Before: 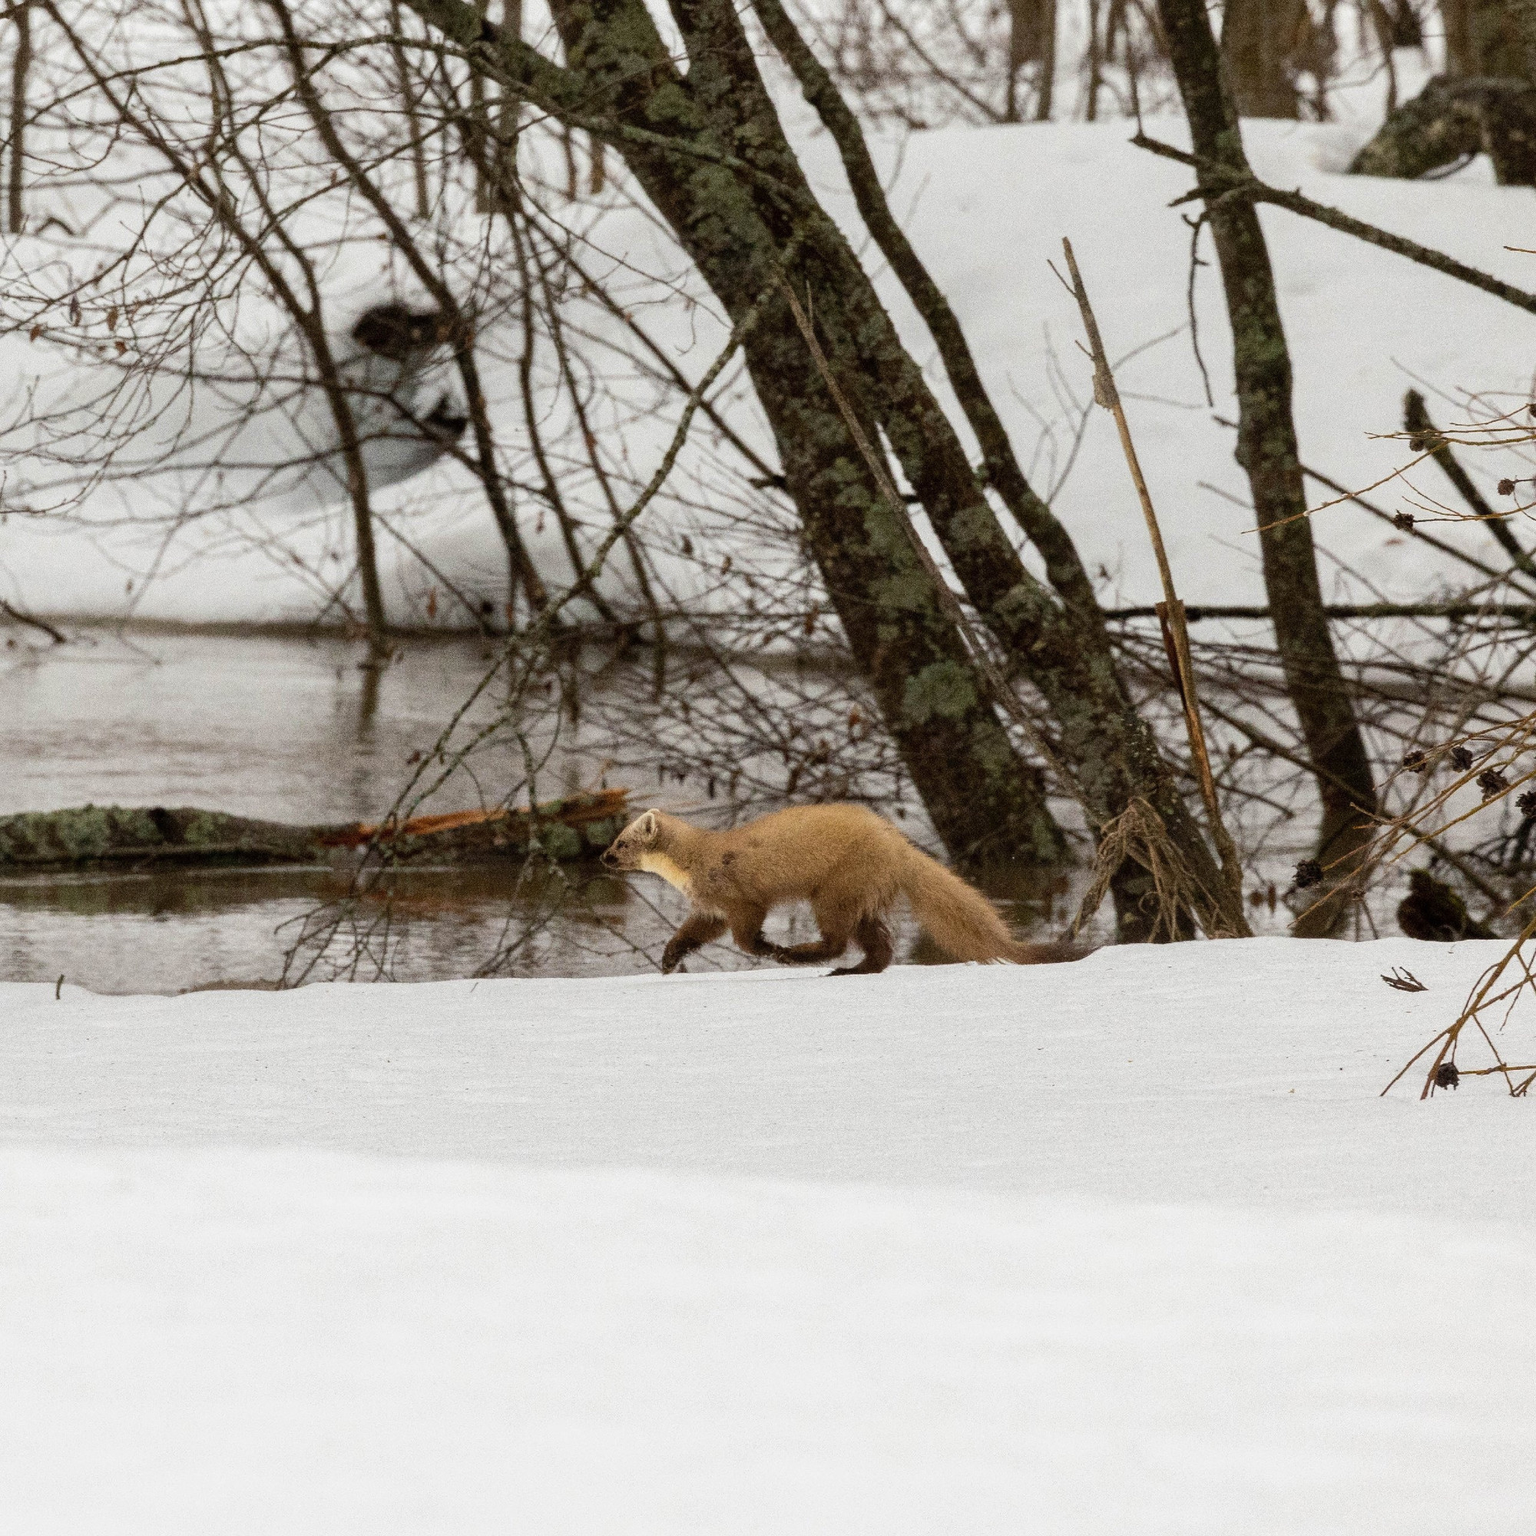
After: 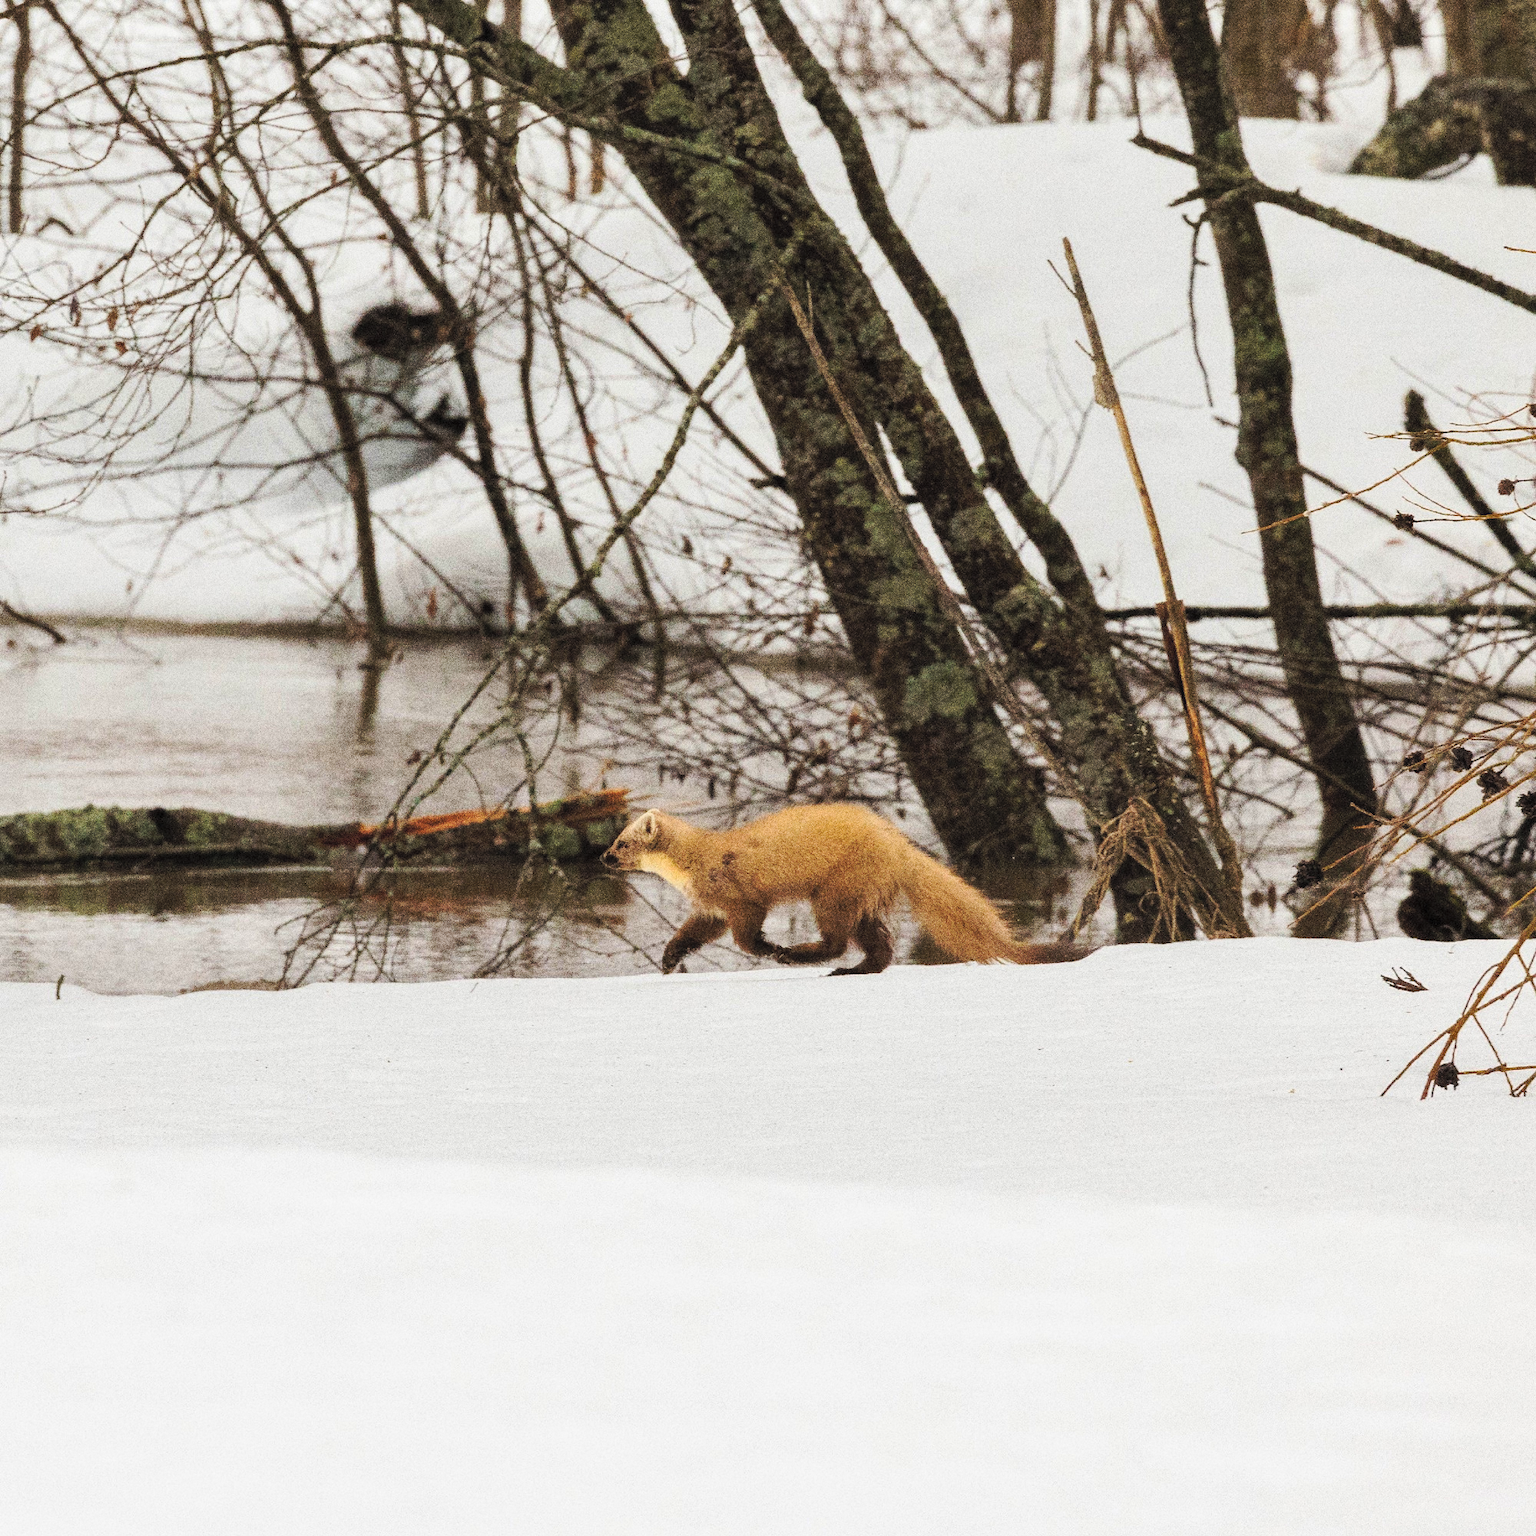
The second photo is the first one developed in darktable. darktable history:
levels: levels [0, 0.499, 1]
shadows and highlights: shadows 37.27, highlights -28.18, soften with gaussian
grain: coarseness 8.68 ISO, strength 31.94%
contrast brightness saturation: contrast 0.1, brightness 0.3, saturation 0.14
base curve: curves: ch0 [(0, 0) (0.073, 0.04) (0.157, 0.139) (0.492, 0.492) (0.758, 0.758) (1, 1)], preserve colors none
